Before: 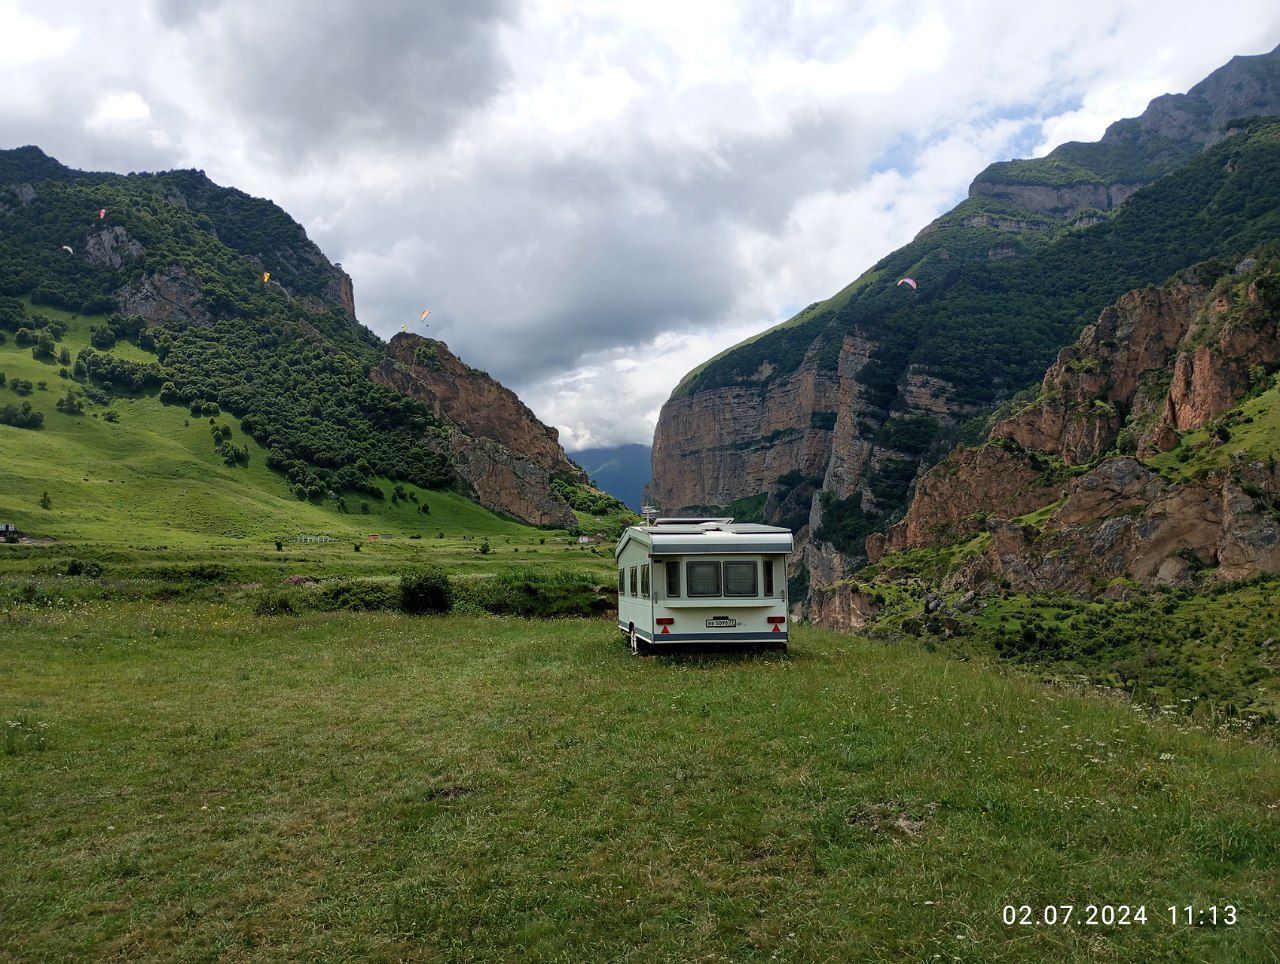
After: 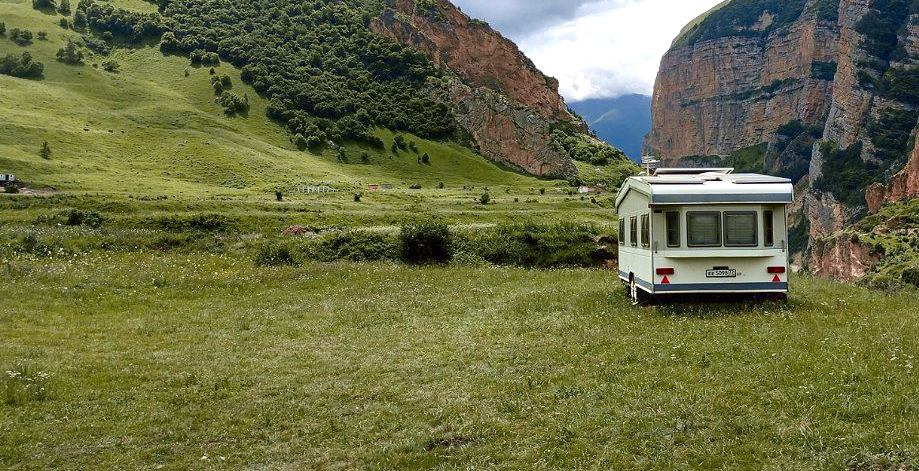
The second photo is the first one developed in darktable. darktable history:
color balance rgb: shadows lift › chroma 3.829%, shadows lift › hue 91.44°, perceptual saturation grading › global saturation 14.283%, perceptual saturation grading › highlights -25.363%, perceptual saturation grading › shadows 29.26%
crop: top 36.312%, right 28.192%, bottom 14.79%
exposure: black level correction 0, exposure 0.696 EV, compensate highlight preservation false
tone curve: curves: ch1 [(0, 0) (0.214, 0.291) (0.372, 0.44) (0.463, 0.476) (0.498, 0.502) (0.521, 0.531) (1, 1)]; ch2 [(0, 0) (0.456, 0.447) (0.5, 0.5) (0.547, 0.557) (0.592, 0.57) (0.631, 0.602) (1, 1)], color space Lab, independent channels, preserve colors none
